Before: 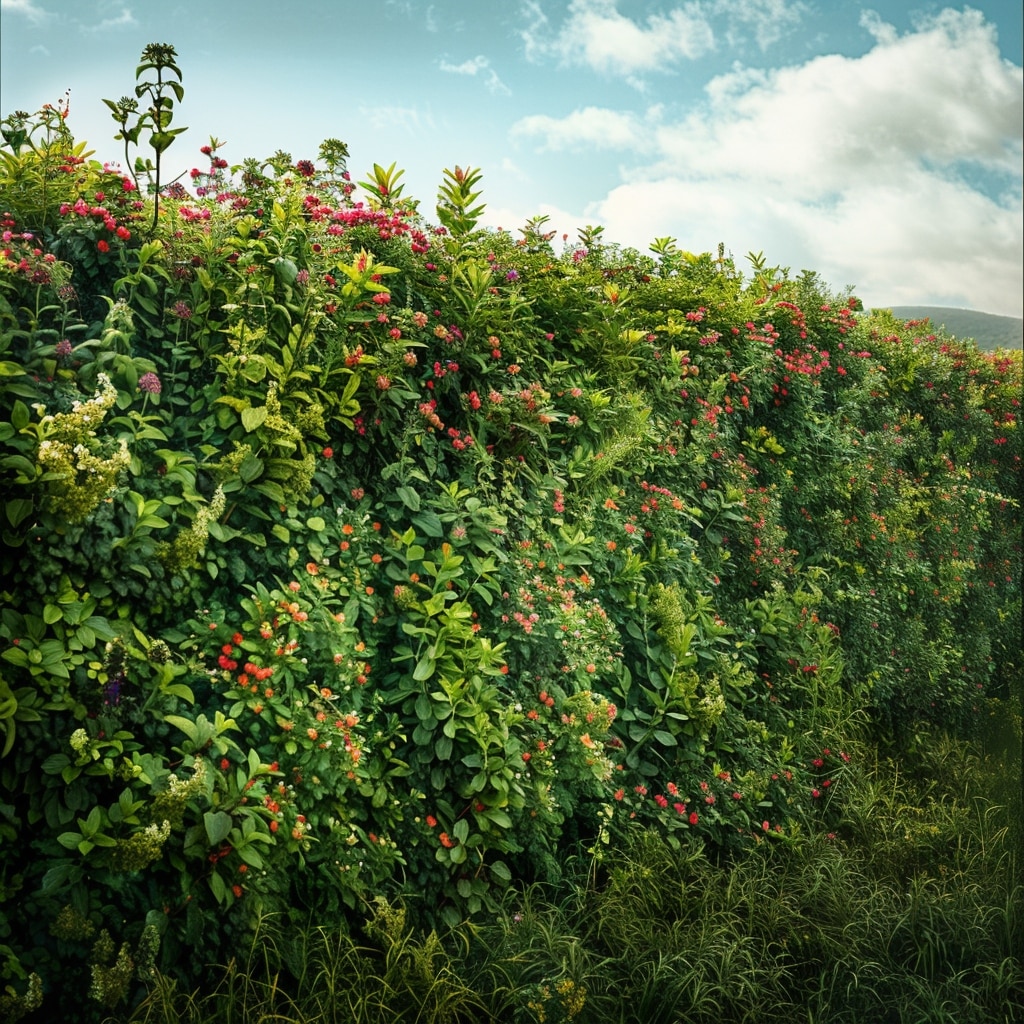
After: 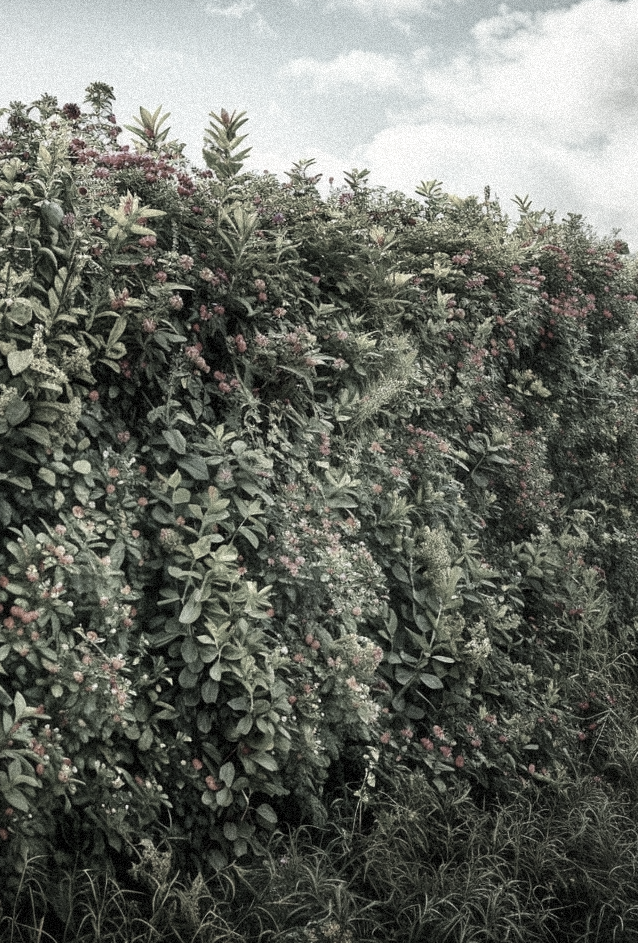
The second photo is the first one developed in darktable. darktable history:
grain: coarseness 9.38 ISO, strength 34.99%, mid-tones bias 0%
crop and rotate: left 22.918%, top 5.629%, right 14.711%, bottom 2.247%
color correction: saturation 0.2
